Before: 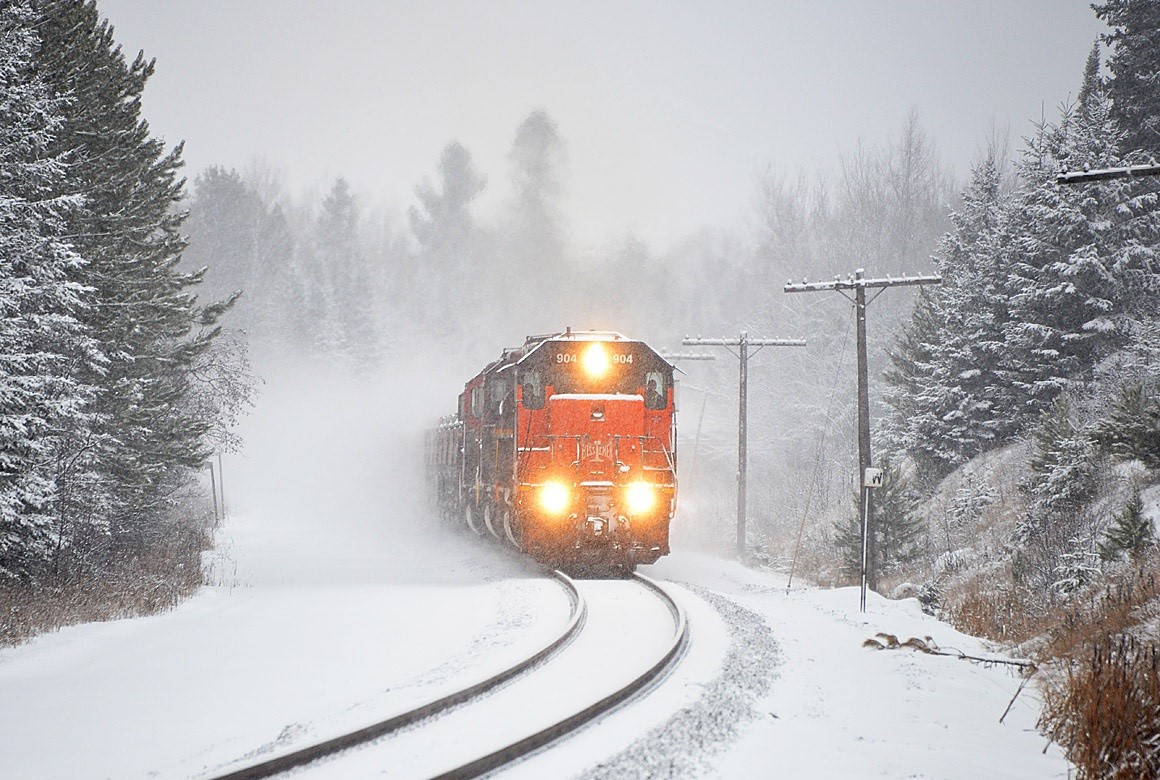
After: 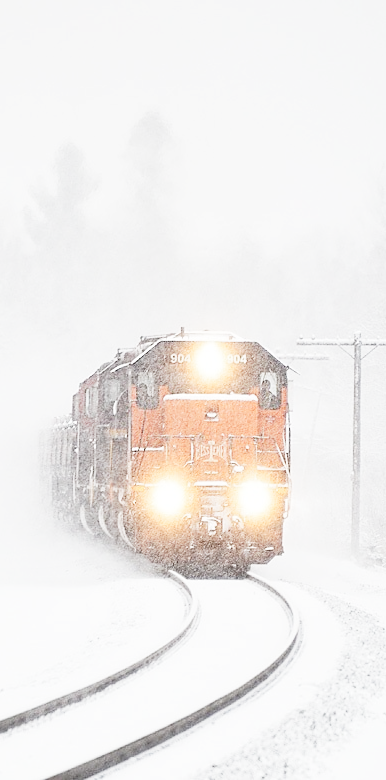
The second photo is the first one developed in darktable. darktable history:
crop: left 33.36%, right 33.36%
color correction: saturation 0.5
tone curve: curves: ch0 [(0, 0) (0.003, 0.003) (0.011, 0.013) (0.025, 0.029) (0.044, 0.052) (0.069, 0.082) (0.1, 0.118) (0.136, 0.161) (0.177, 0.21) (0.224, 0.27) (0.277, 0.38) (0.335, 0.49) (0.399, 0.594) (0.468, 0.692) (0.543, 0.794) (0.623, 0.857) (0.709, 0.919) (0.801, 0.955) (0.898, 0.978) (1, 1)], preserve colors none
